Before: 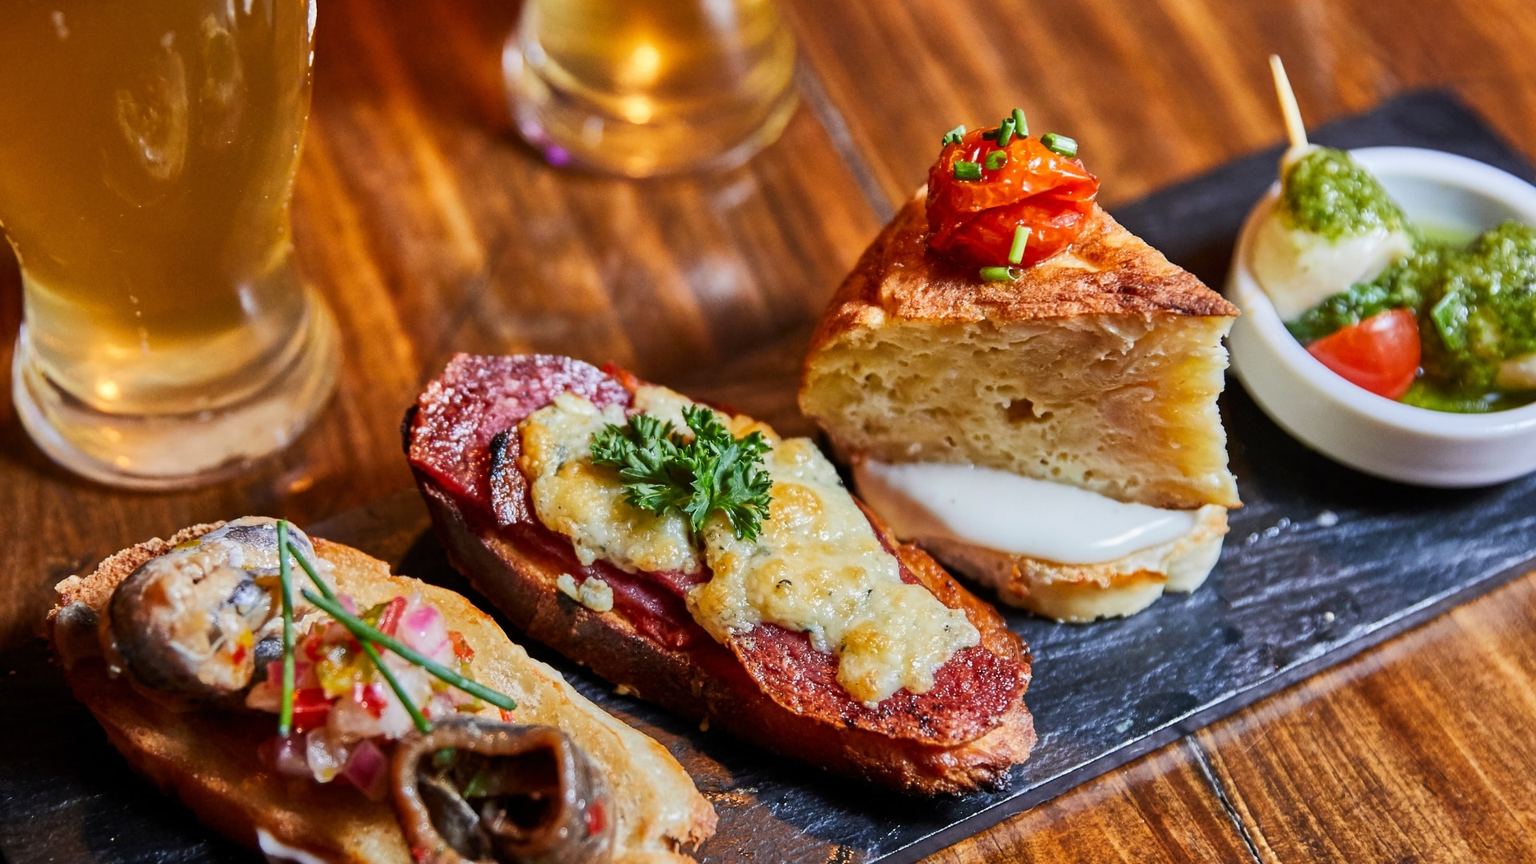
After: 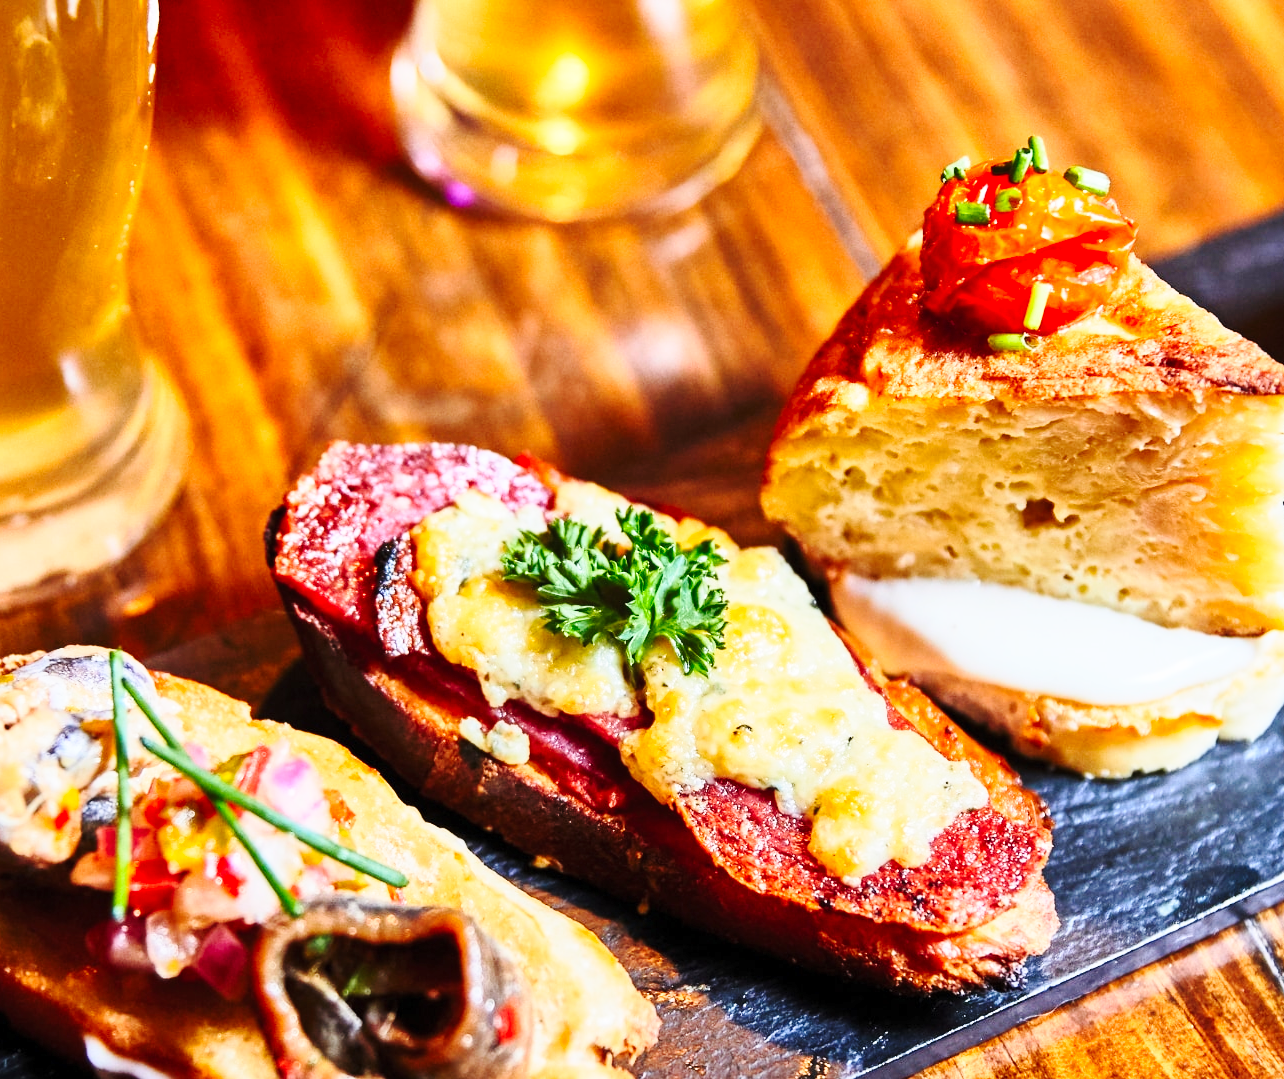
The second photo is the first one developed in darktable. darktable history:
contrast brightness saturation: contrast 0.2, brightness 0.148, saturation 0.136
base curve: curves: ch0 [(0, 0) (0.028, 0.03) (0.121, 0.232) (0.46, 0.748) (0.859, 0.968) (1, 1)], preserve colors none
crop and rotate: left 12.345%, right 20.76%
